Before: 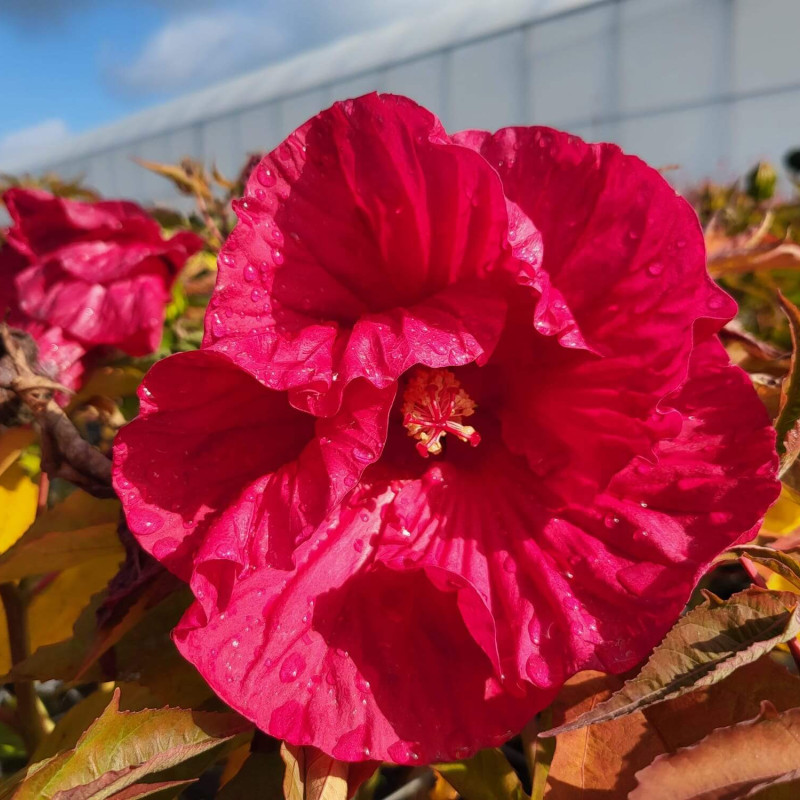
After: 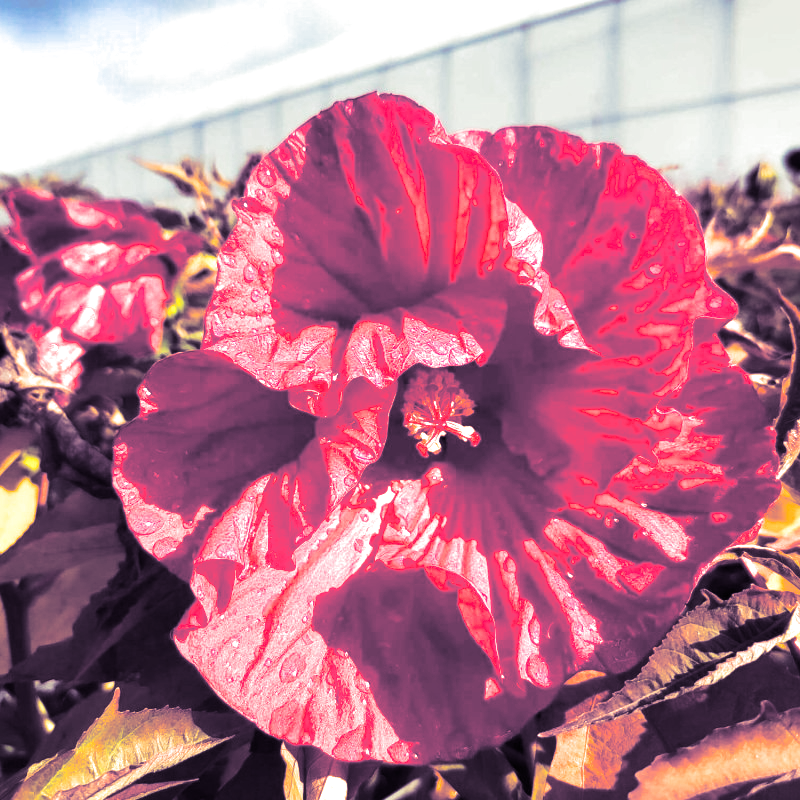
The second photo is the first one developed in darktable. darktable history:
tone equalizer: -8 EV -0.75 EV, -7 EV -0.7 EV, -6 EV -0.6 EV, -5 EV -0.4 EV, -3 EV 0.4 EV, -2 EV 0.6 EV, -1 EV 0.7 EV, +0 EV 0.75 EV, edges refinement/feathering 500, mask exposure compensation -1.57 EV, preserve details no
base curve: preserve colors none
split-toning: shadows › hue 266.4°, shadows › saturation 0.4, highlights › hue 61.2°, highlights › saturation 0.3, compress 0%
exposure: exposure 0.559 EV, compensate highlight preservation false
